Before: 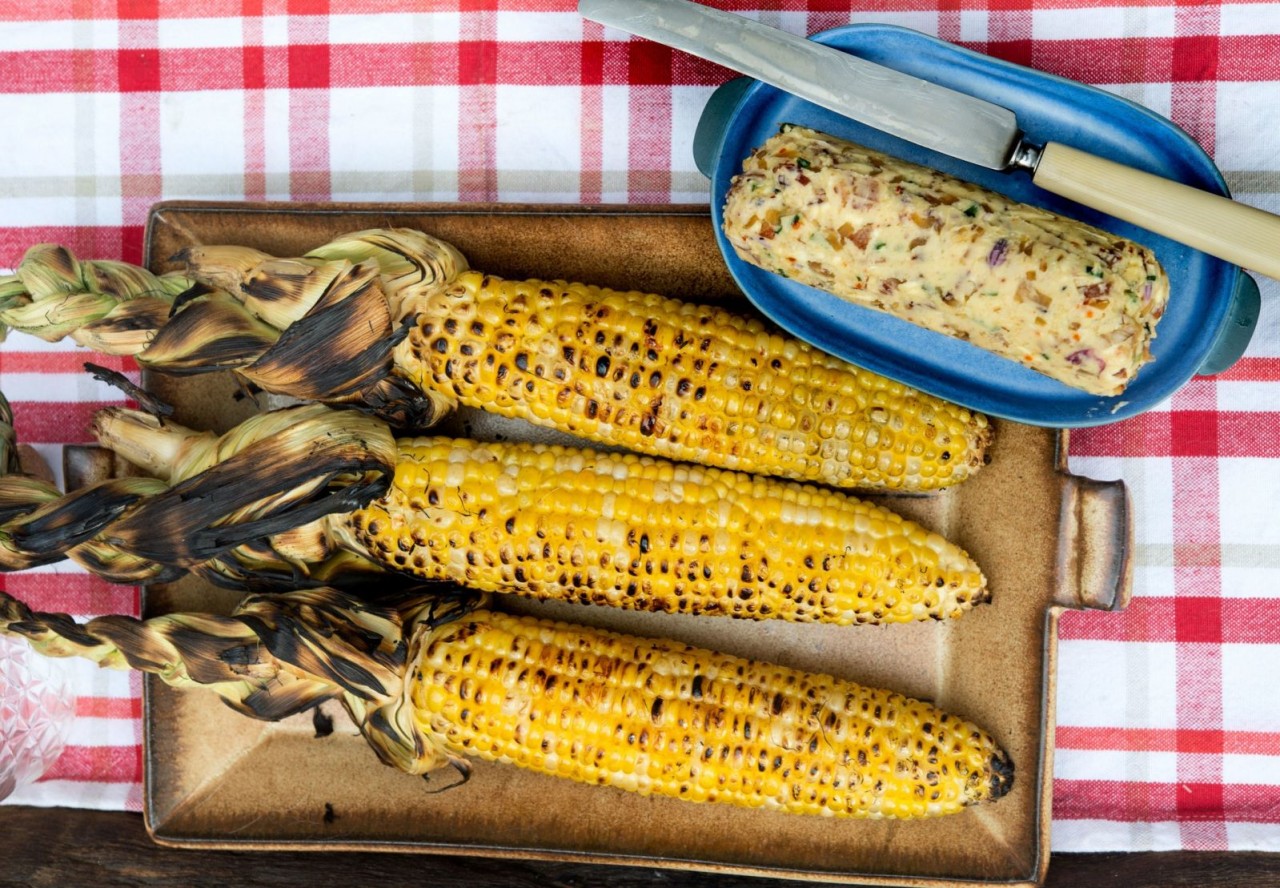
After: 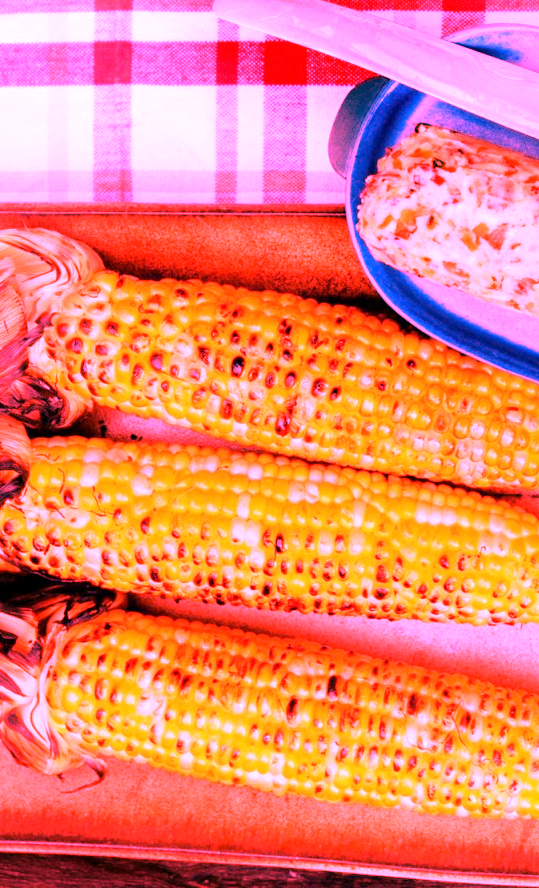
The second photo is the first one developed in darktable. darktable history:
tone equalizer: on, module defaults
crop: left 28.583%, right 29.231%
white balance: red 4.26, blue 1.802
